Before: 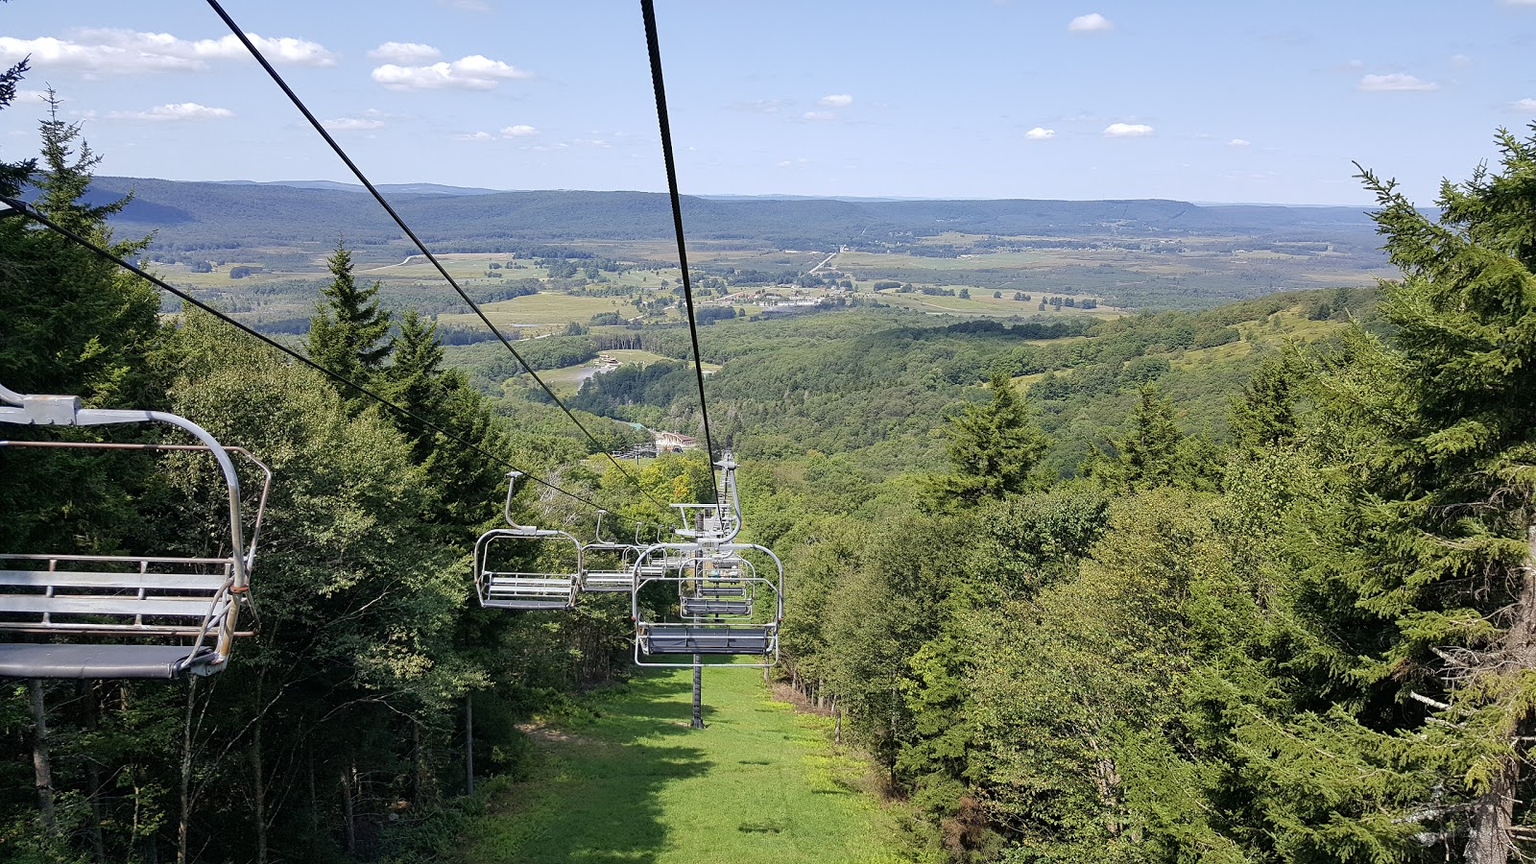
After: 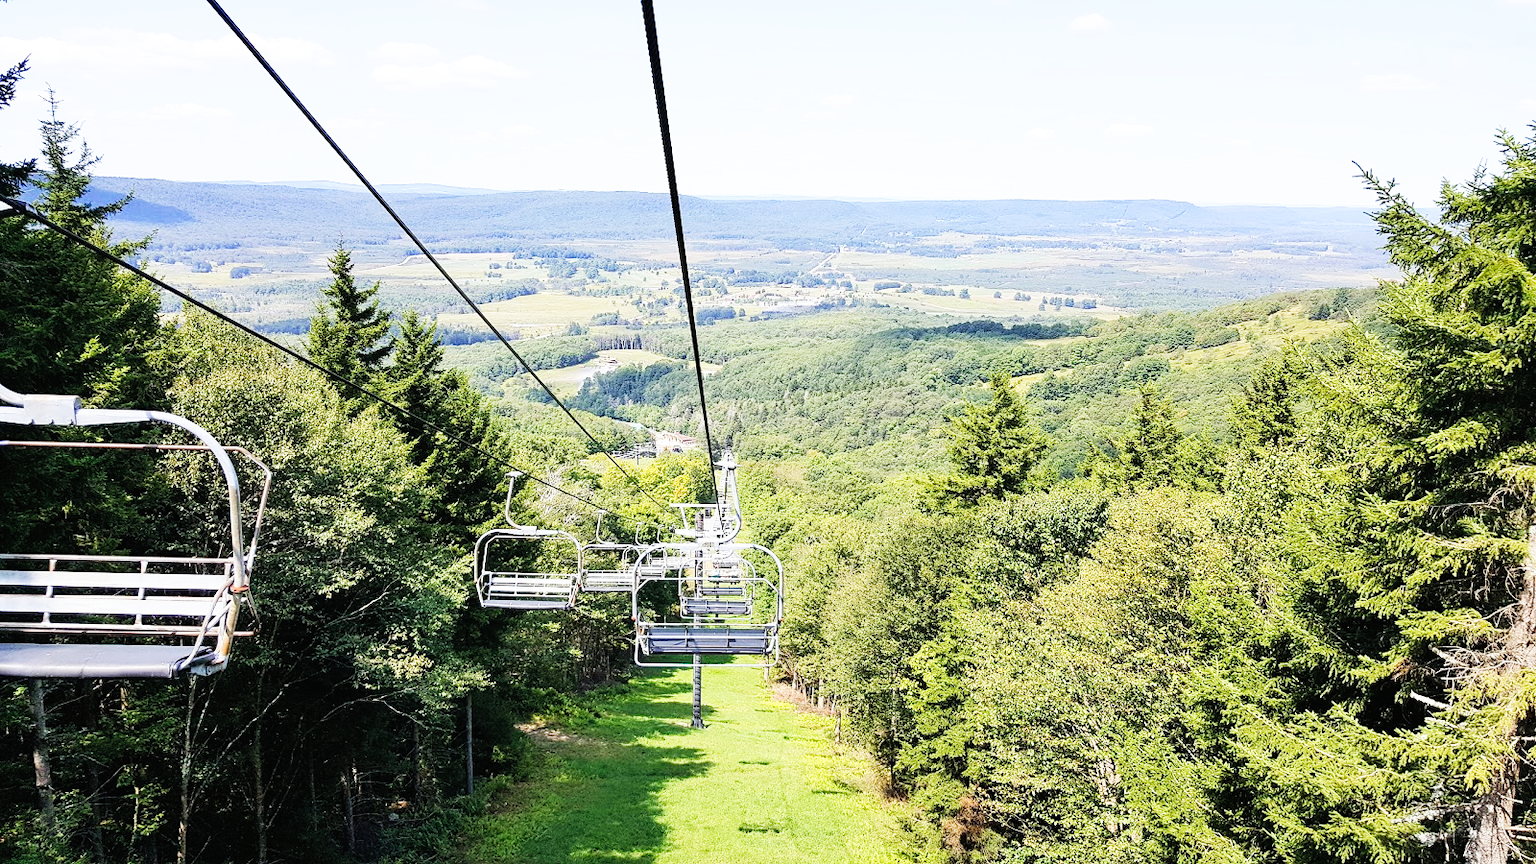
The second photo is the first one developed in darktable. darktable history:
base curve: curves: ch0 [(0, 0) (0.007, 0.004) (0.027, 0.03) (0.046, 0.07) (0.207, 0.54) (0.442, 0.872) (0.673, 0.972) (1, 1)], preserve colors none
levels: mode automatic, levels [0.062, 0.494, 0.925]
contrast brightness saturation: contrast 0.049, brightness 0.06, saturation 0.007
